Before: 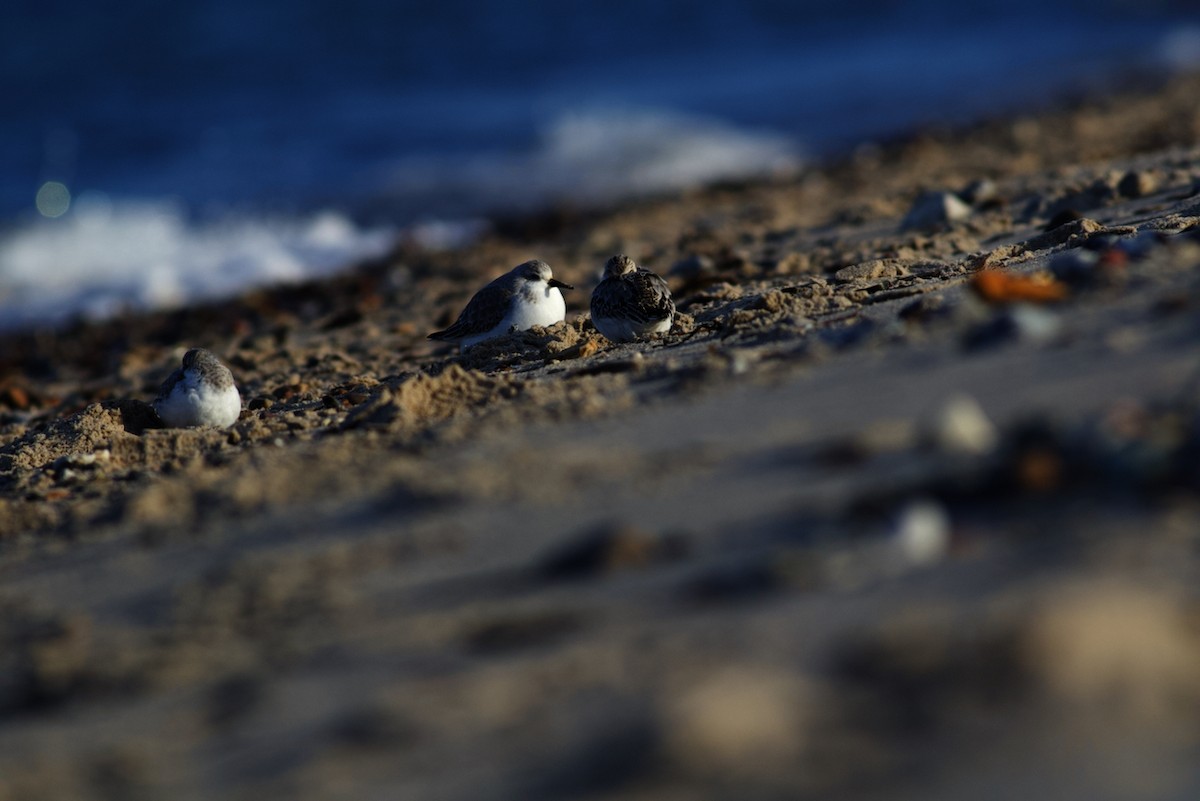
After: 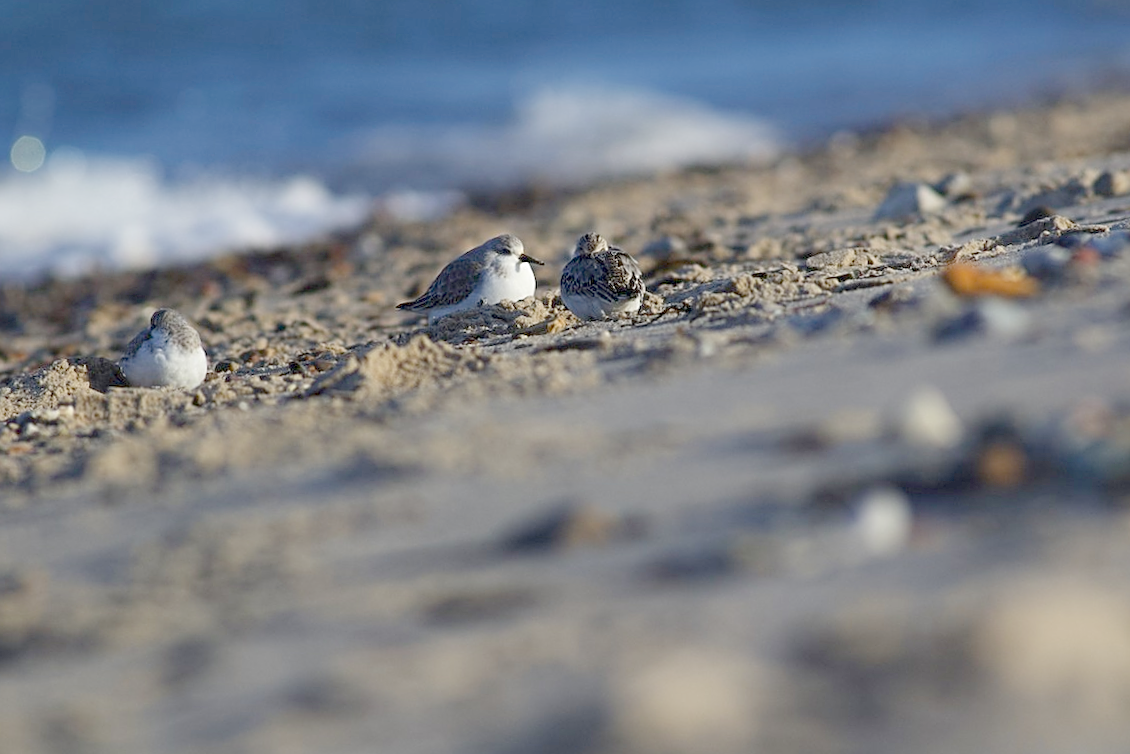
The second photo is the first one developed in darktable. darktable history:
contrast equalizer: y [[0.5, 0.5, 0.468, 0.5, 0.5, 0.5], [0.5 ×6], [0.5 ×6], [0 ×6], [0 ×6]]
sharpen: on, module defaults
crop and rotate: angle -2.38°
